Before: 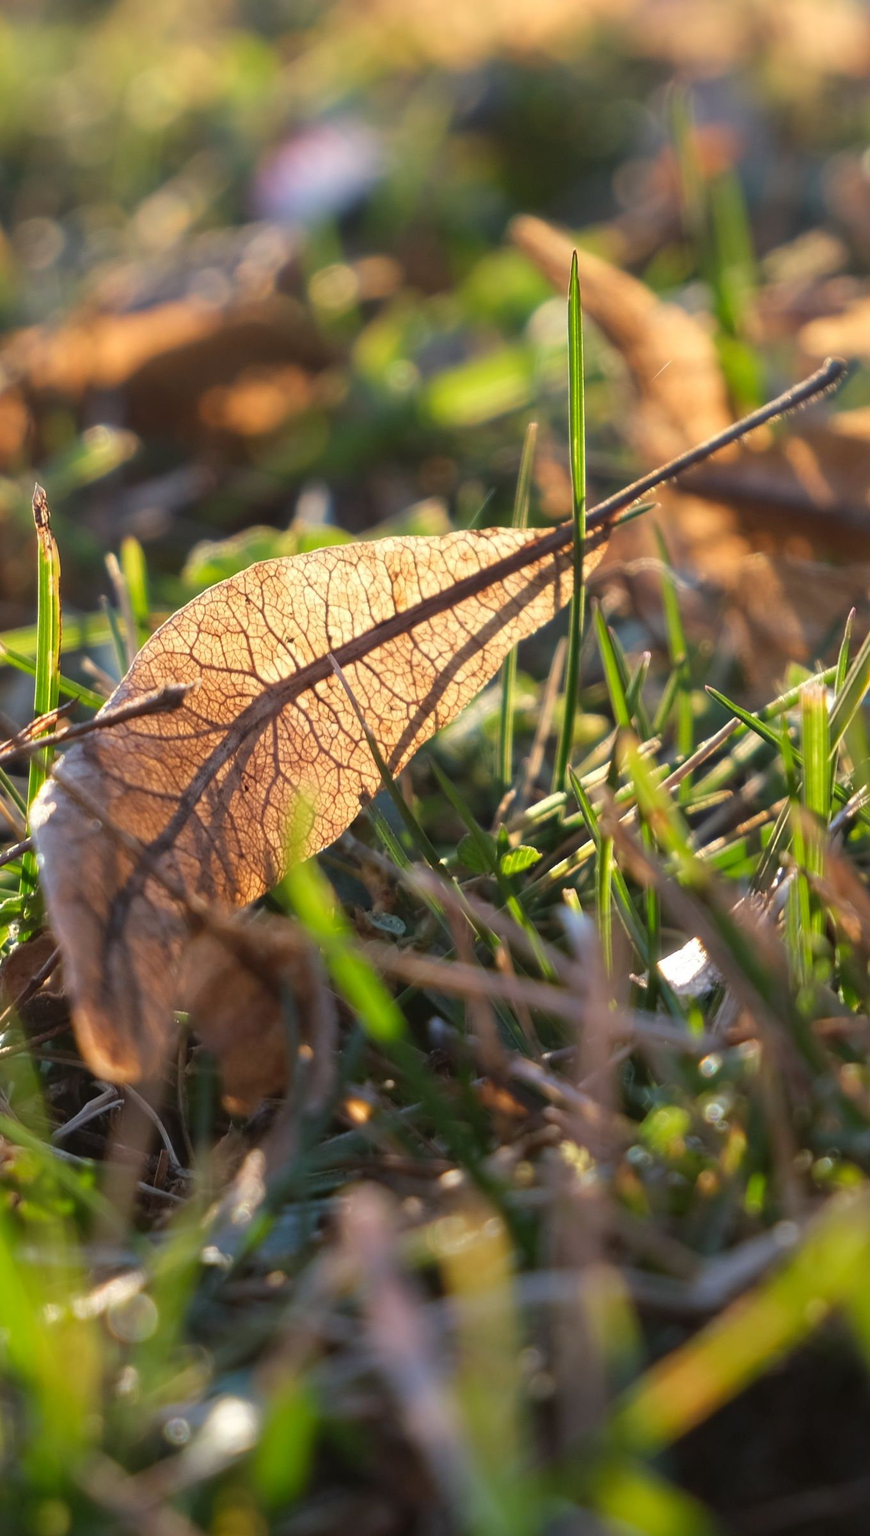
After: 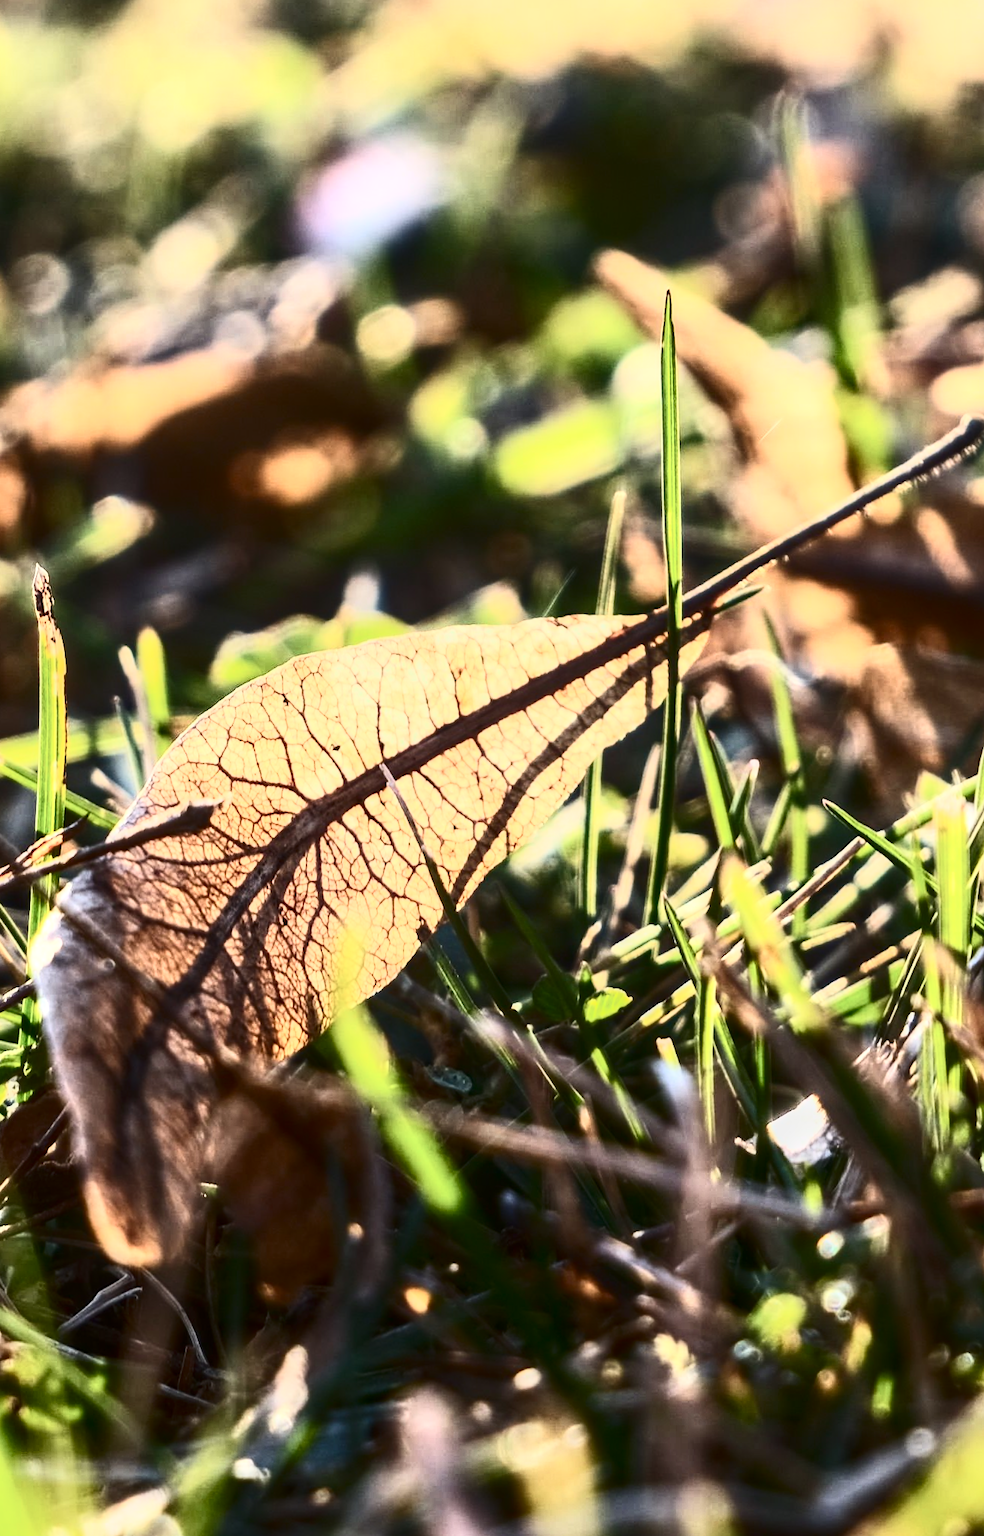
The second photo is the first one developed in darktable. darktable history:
local contrast: detail 130%
crop and rotate: angle 0.162°, left 0.225%, right 2.858%, bottom 14.305%
contrast brightness saturation: contrast 0.922, brightness 0.198
